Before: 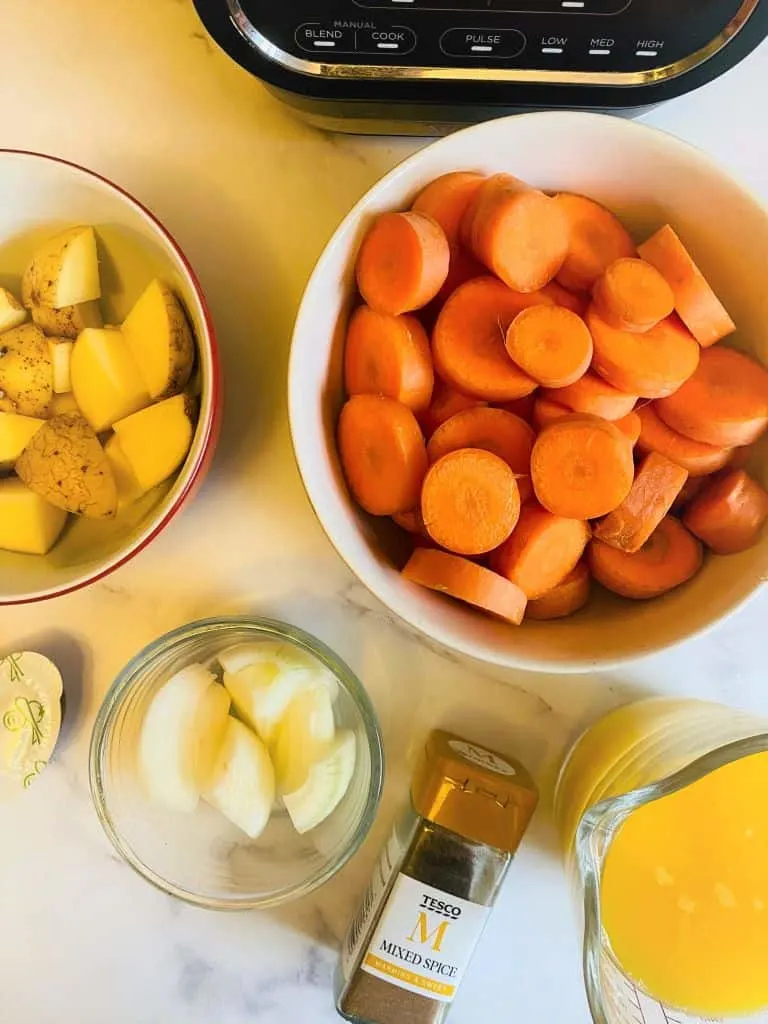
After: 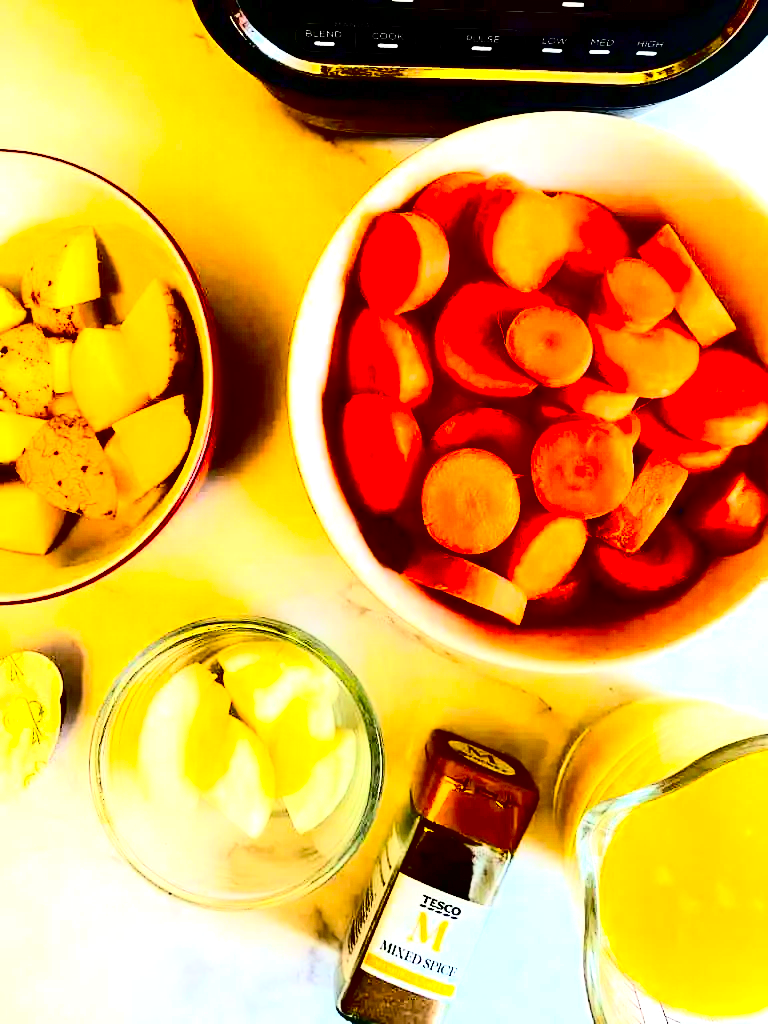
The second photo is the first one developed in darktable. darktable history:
exposure: black level correction 0, exposure 0.703 EV, compensate highlight preservation false
contrast brightness saturation: contrast 0.773, brightness -0.987, saturation 0.98
